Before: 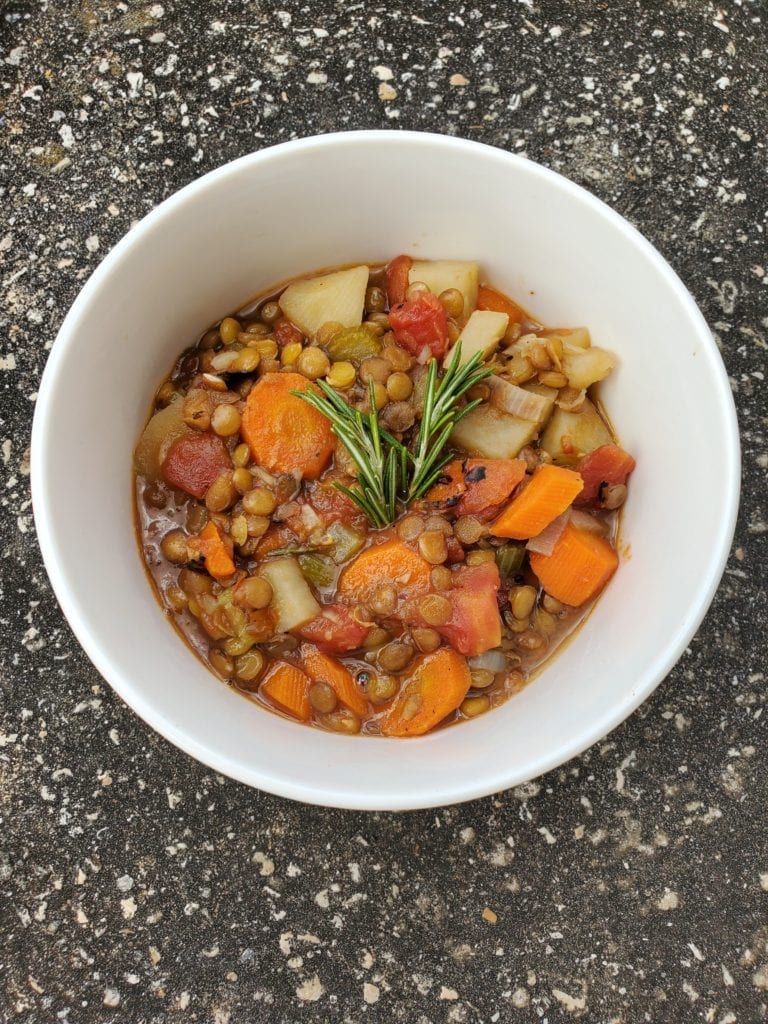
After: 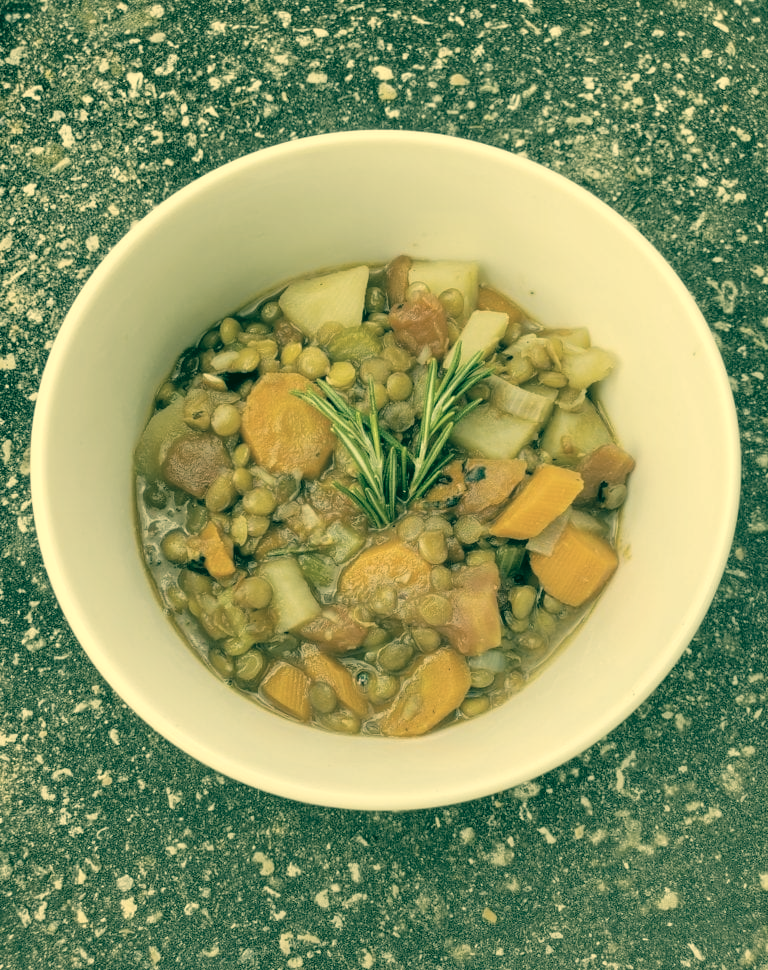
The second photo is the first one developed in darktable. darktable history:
crop and rotate: top 0.004%, bottom 5.172%
exposure: black level correction 0.002, compensate exposure bias true, compensate highlight preservation false
contrast brightness saturation: brightness 0.185, saturation -0.483
color correction: highlights a* 2.27, highlights b* 34.13, shadows a* -36.18, shadows b* -5.65
